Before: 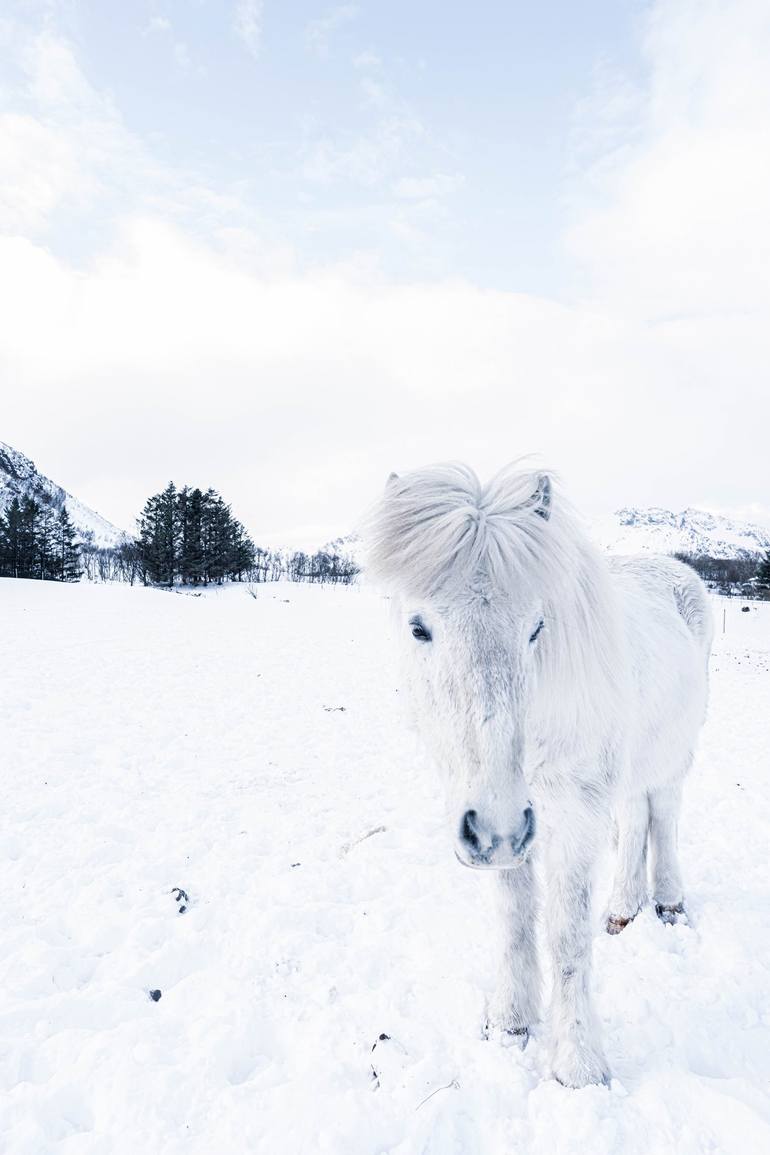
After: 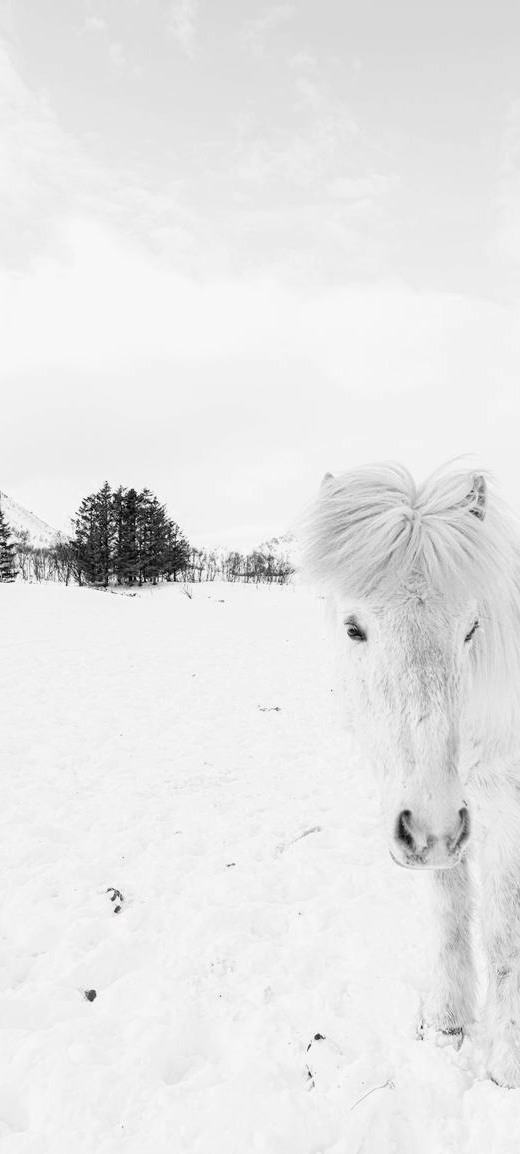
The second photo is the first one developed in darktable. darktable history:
crop and rotate: left 8.533%, right 23.884%
exposure: black level correction 0.002, exposure -0.105 EV, compensate exposure bias true, compensate highlight preservation false
color zones: curves: ch0 [(0, 0.65) (0.096, 0.644) (0.221, 0.539) (0.429, 0.5) (0.571, 0.5) (0.714, 0.5) (0.857, 0.5) (1, 0.65)]; ch1 [(0, 0.5) (0.143, 0.5) (0.257, -0.002) (0.429, 0.04) (0.571, -0.001) (0.714, -0.015) (0.857, 0.024) (1, 0.5)]
contrast brightness saturation: brightness 0.092, saturation 0.193
